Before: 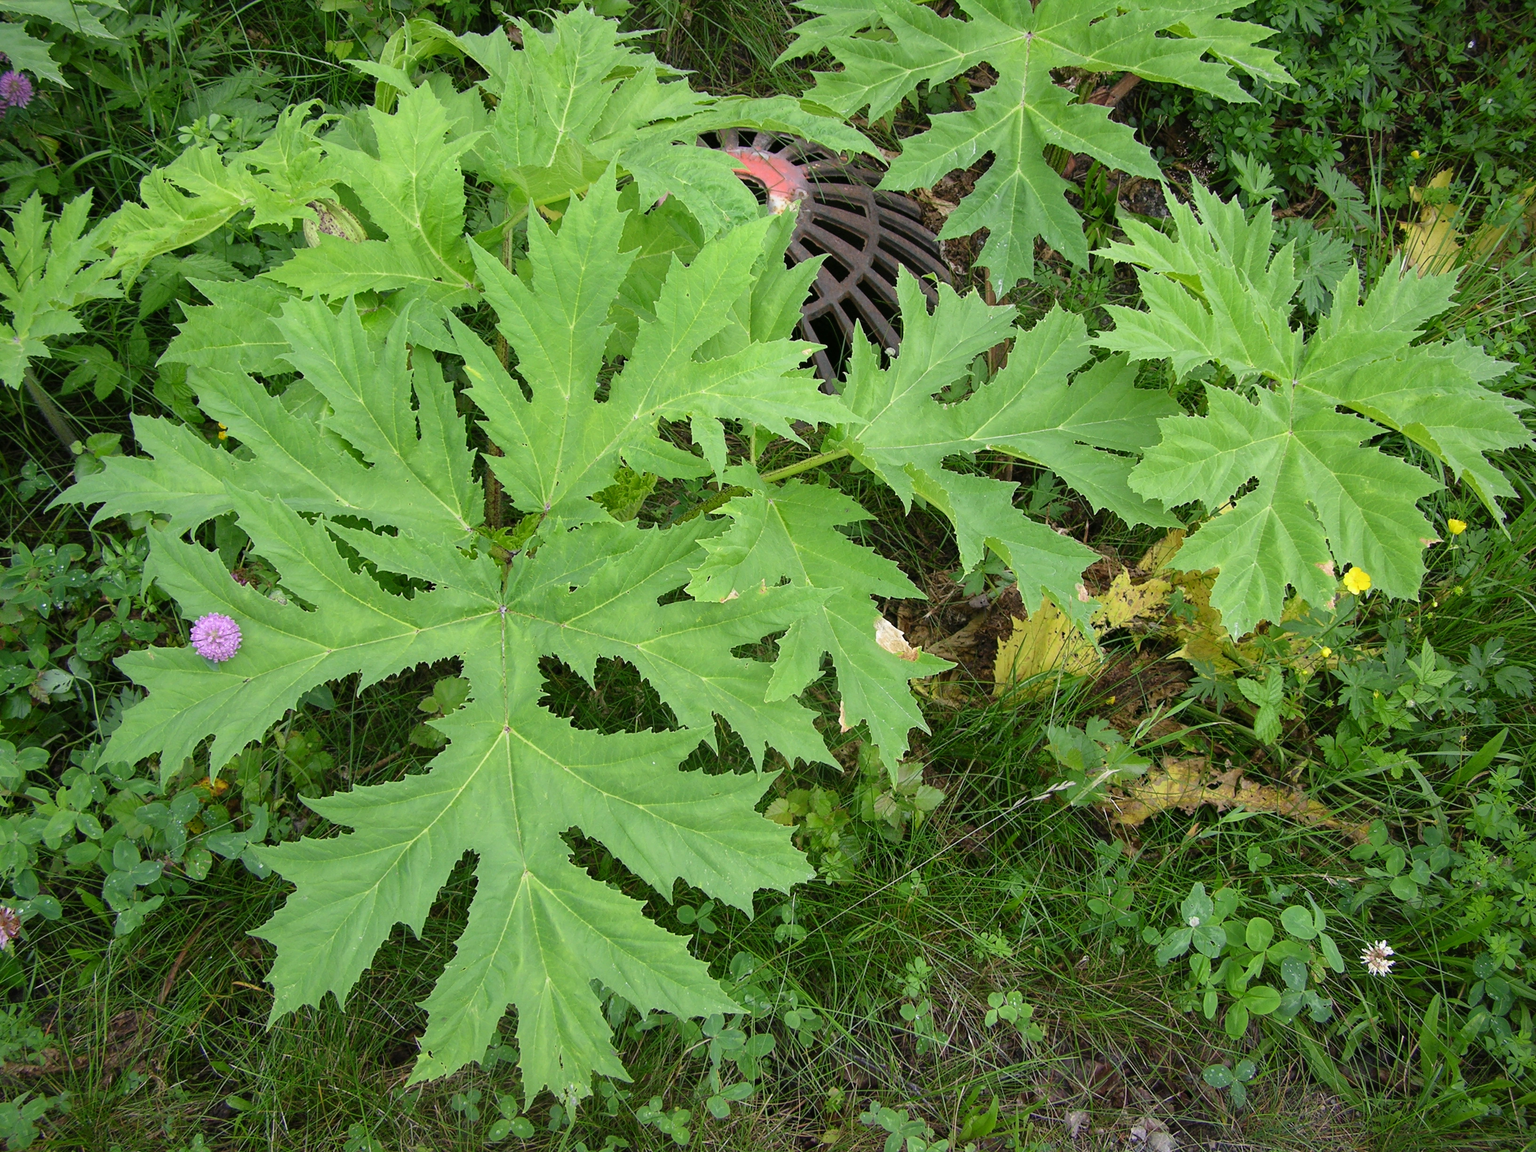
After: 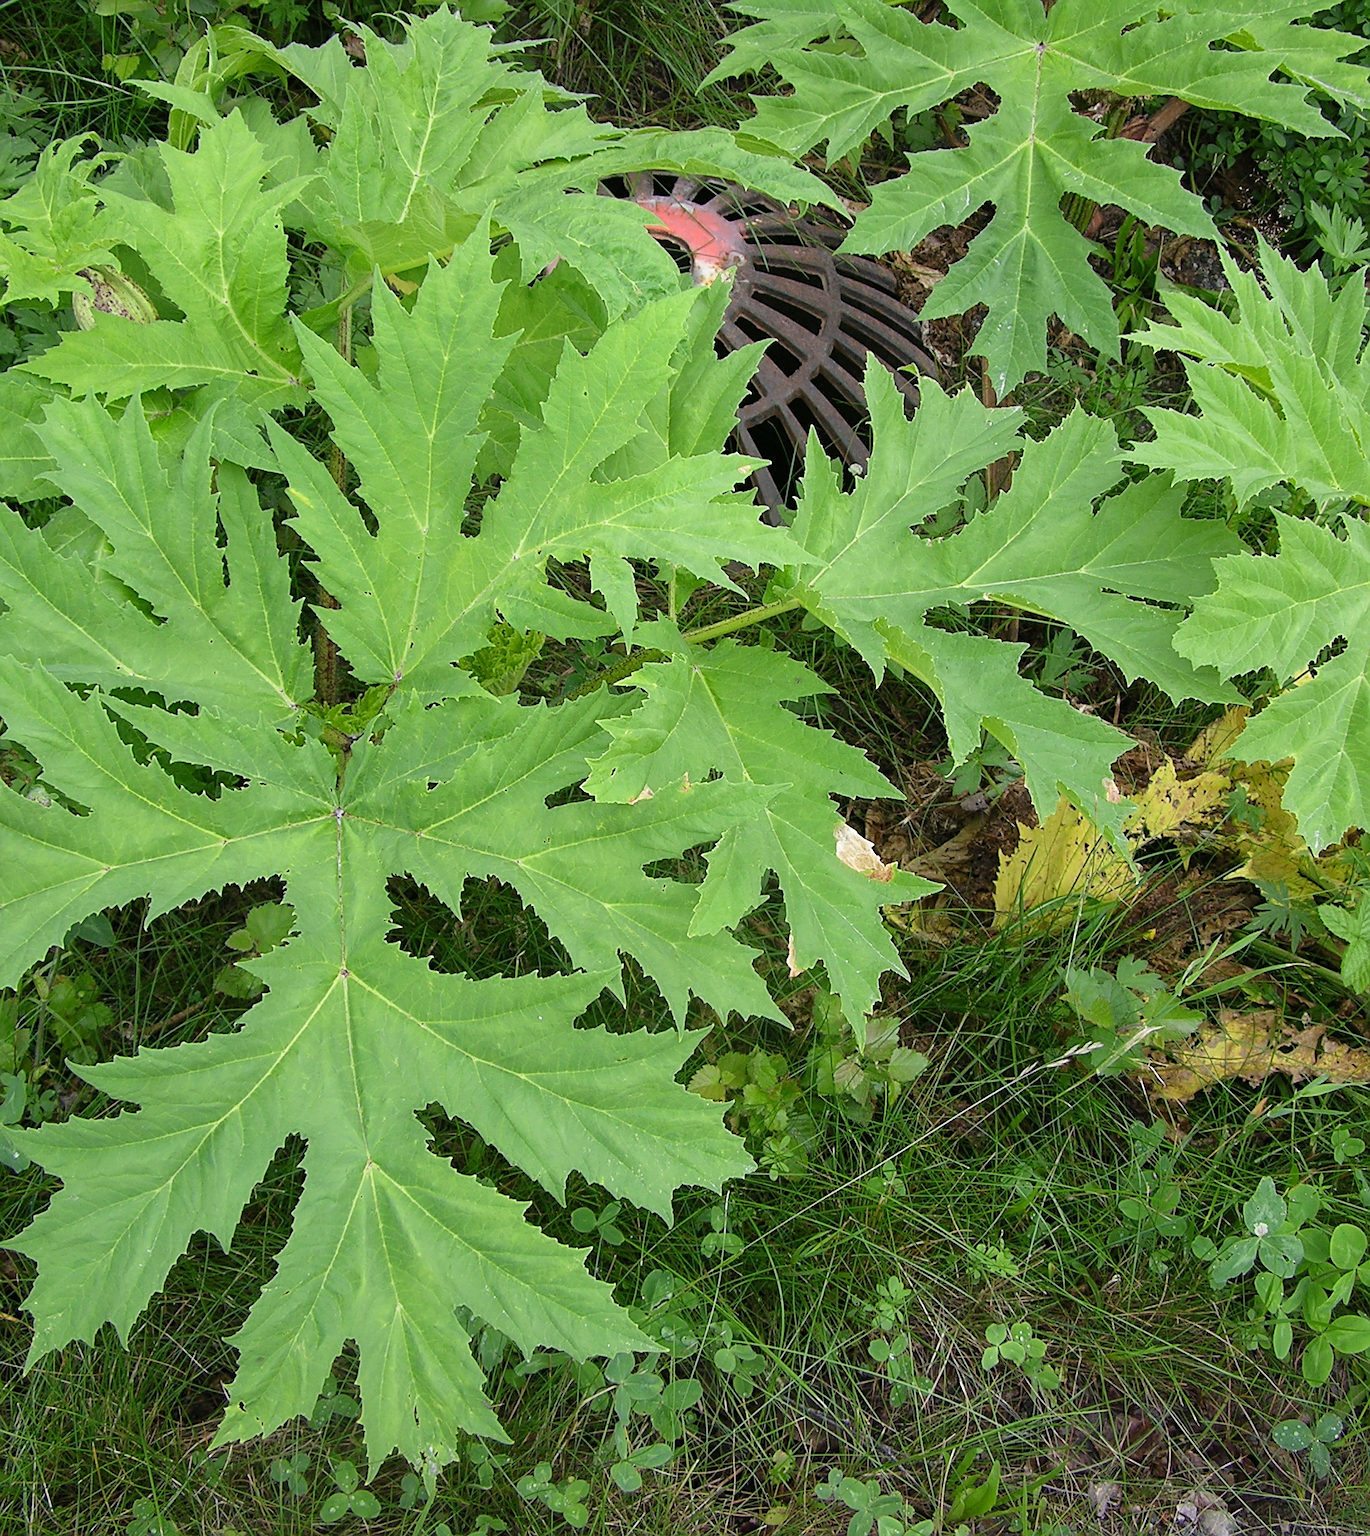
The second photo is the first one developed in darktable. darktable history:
sharpen: on, module defaults
crop and rotate: left 16.211%, right 16.873%
